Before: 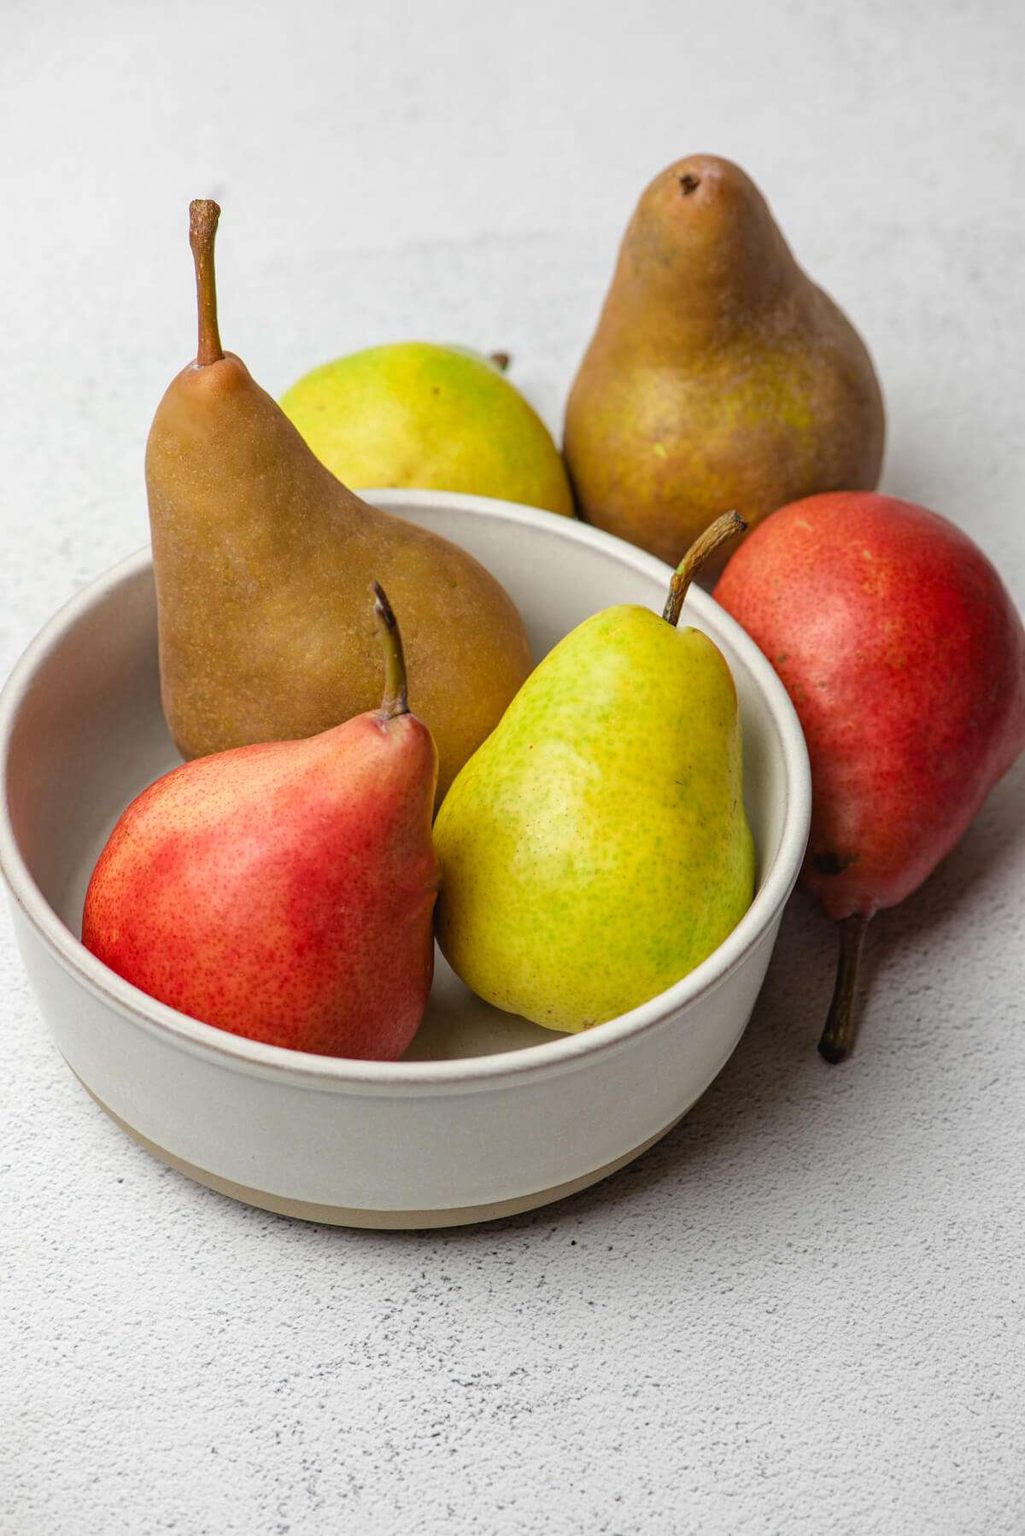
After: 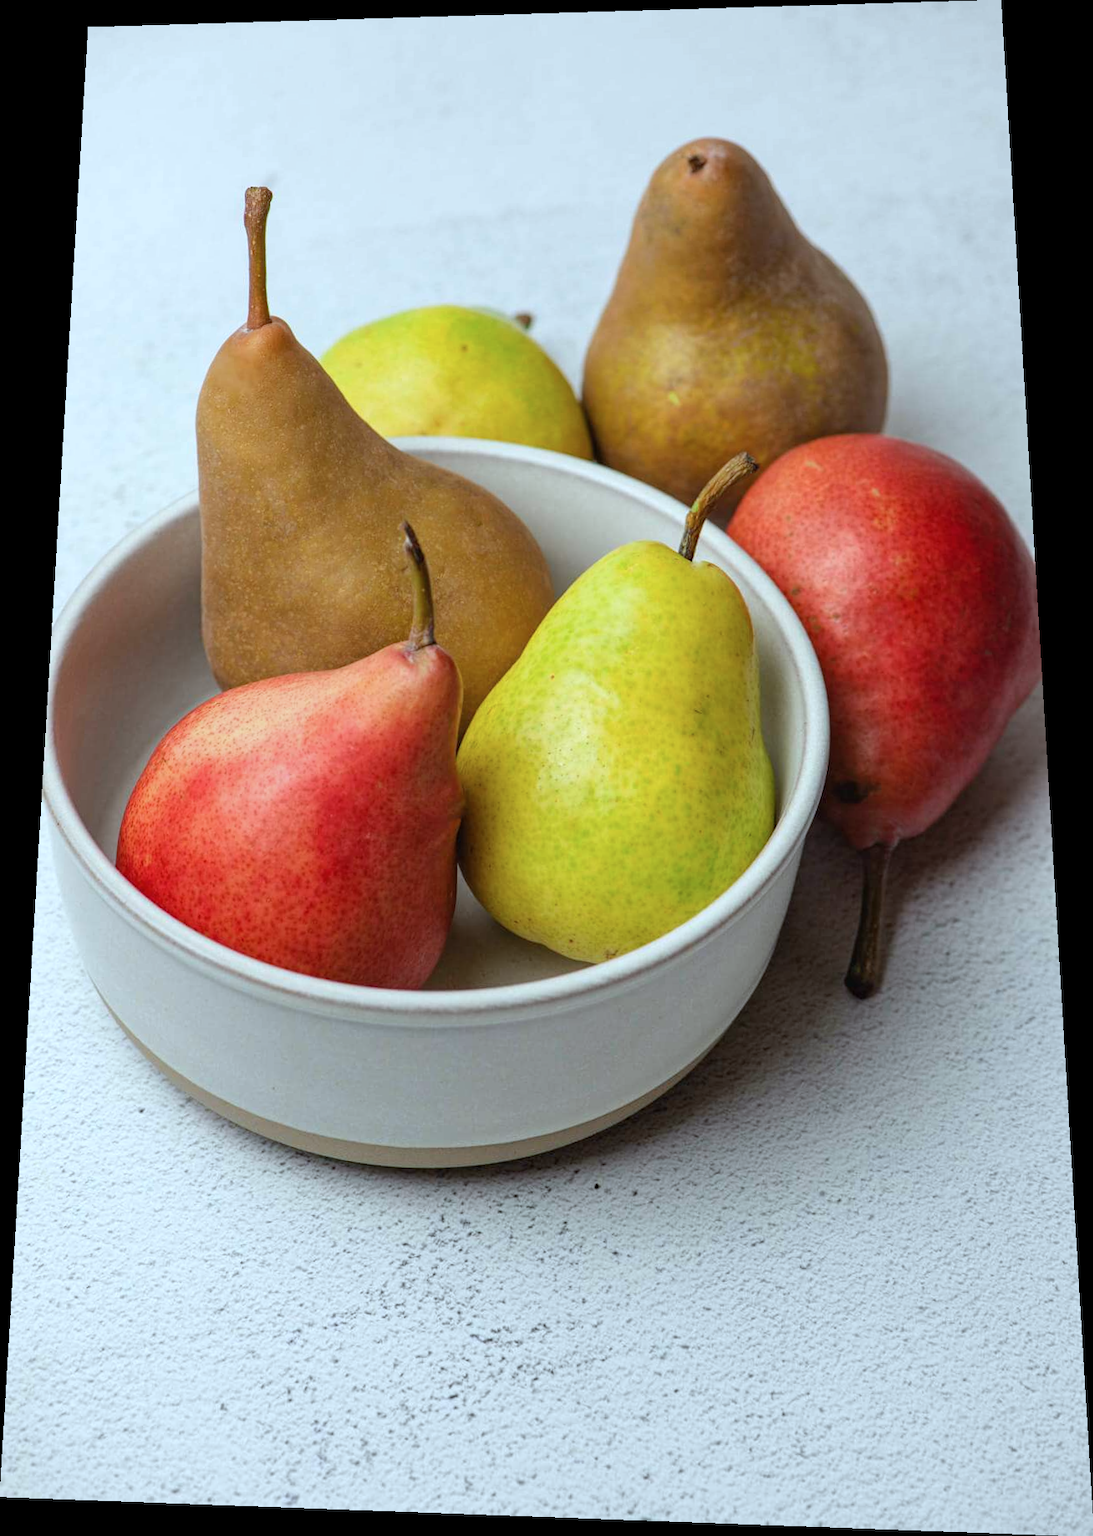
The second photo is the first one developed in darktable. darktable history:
color correction: highlights a* -4.18, highlights b* -10.81
rotate and perspective: rotation 0.128°, lens shift (vertical) -0.181, lens shift (horizontal) -0.044, shear 0.001, automatic cropping off
white balance: red 0.978, blue 0.999
